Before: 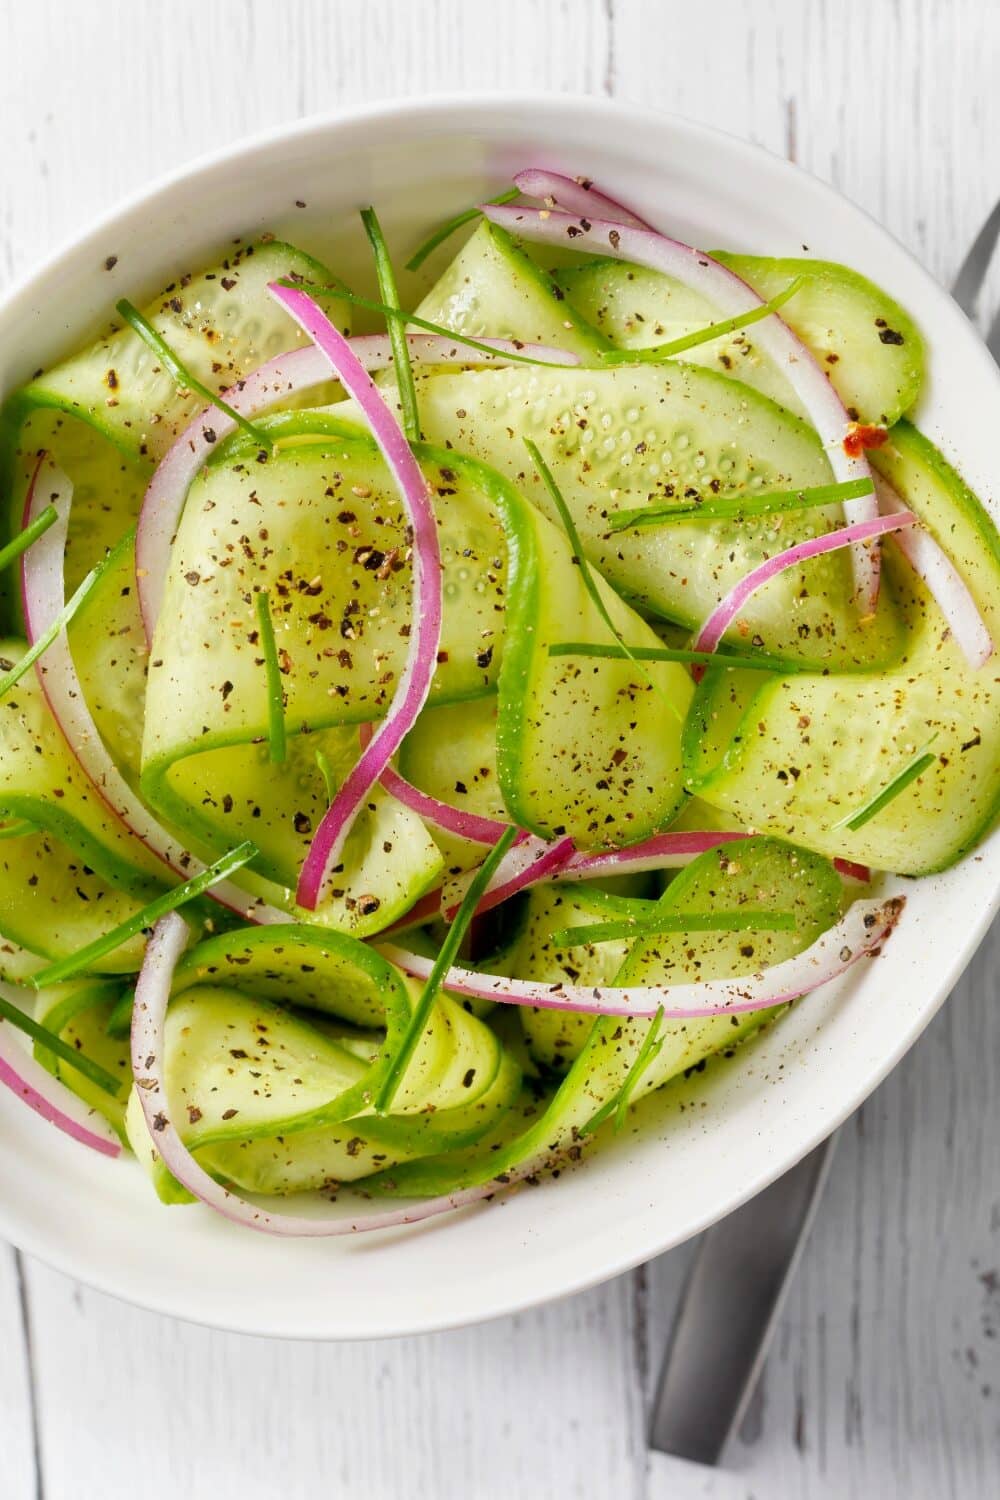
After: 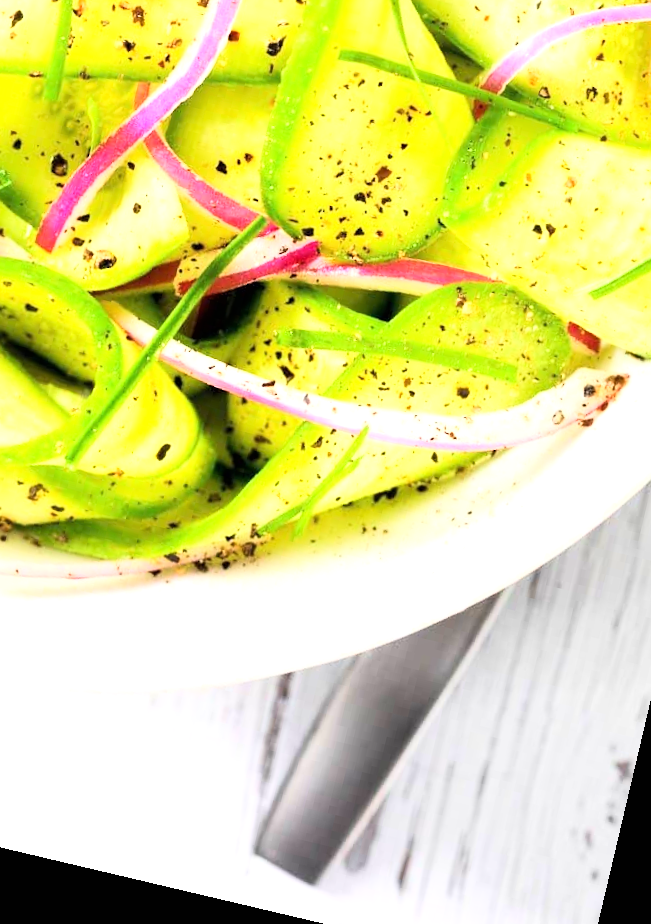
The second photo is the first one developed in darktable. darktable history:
crop: left 29.672%, top 41.786%, right 20.851%, bottom 3.487%
tone equalizer: on, module defaults
rotate and perspective: rotation 13.27°, automatic cropping off
base curve: curves: ch0 [(0, 0) (0.005, 0.002) (0.193, 0.295) (0.399, 0.664) (0.75, 0.928) (1, 1)]
exposure: black level correction 0, exposure 1.125 EV, compensate exposure bias true, compensate highlight preservation false
